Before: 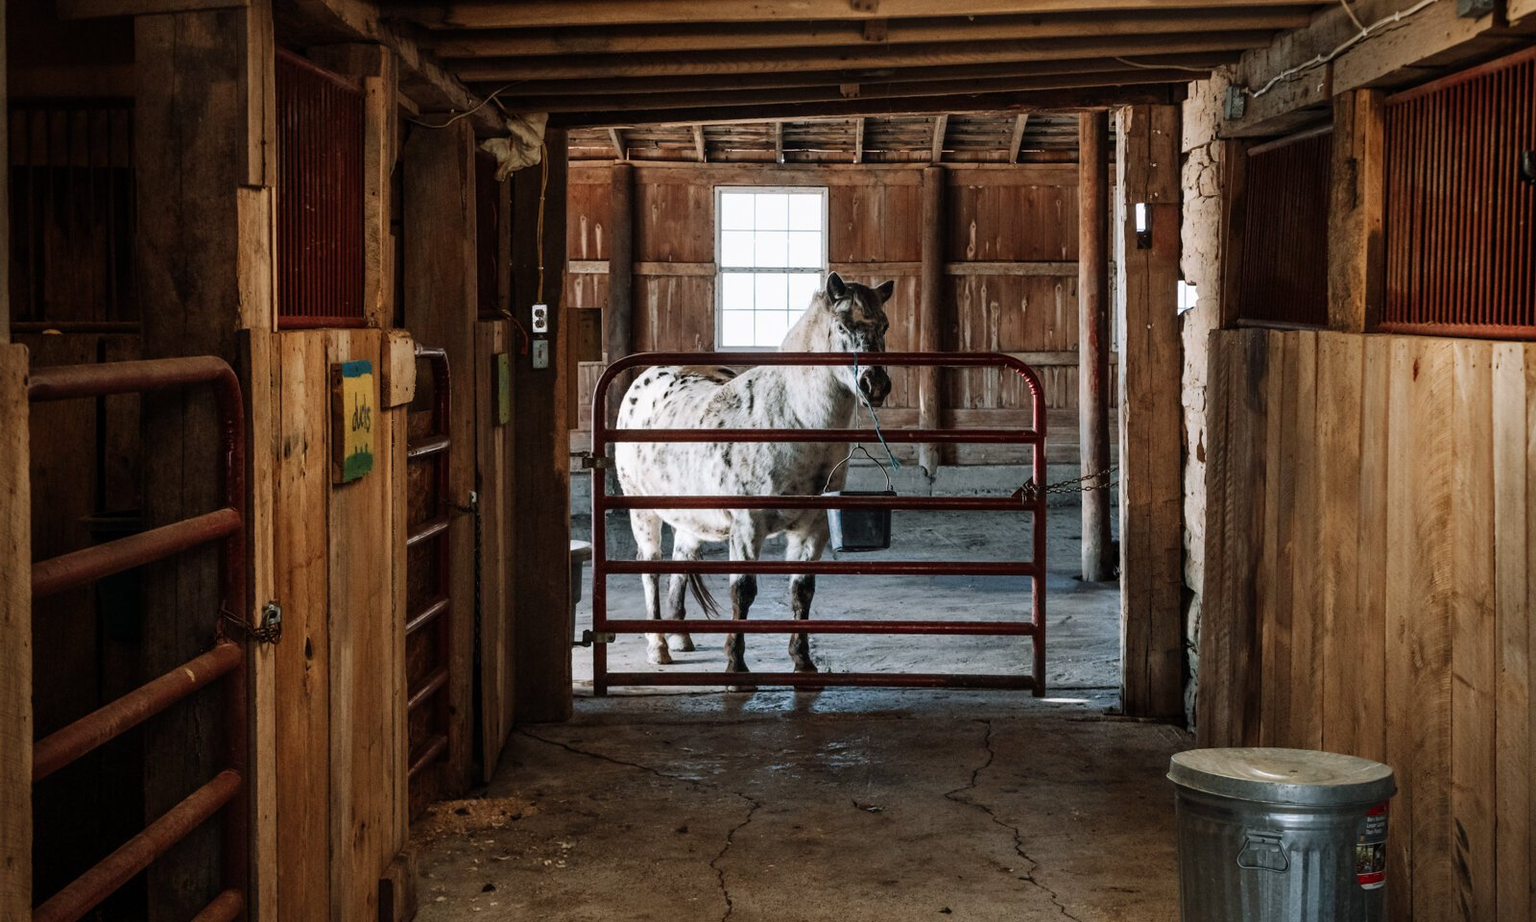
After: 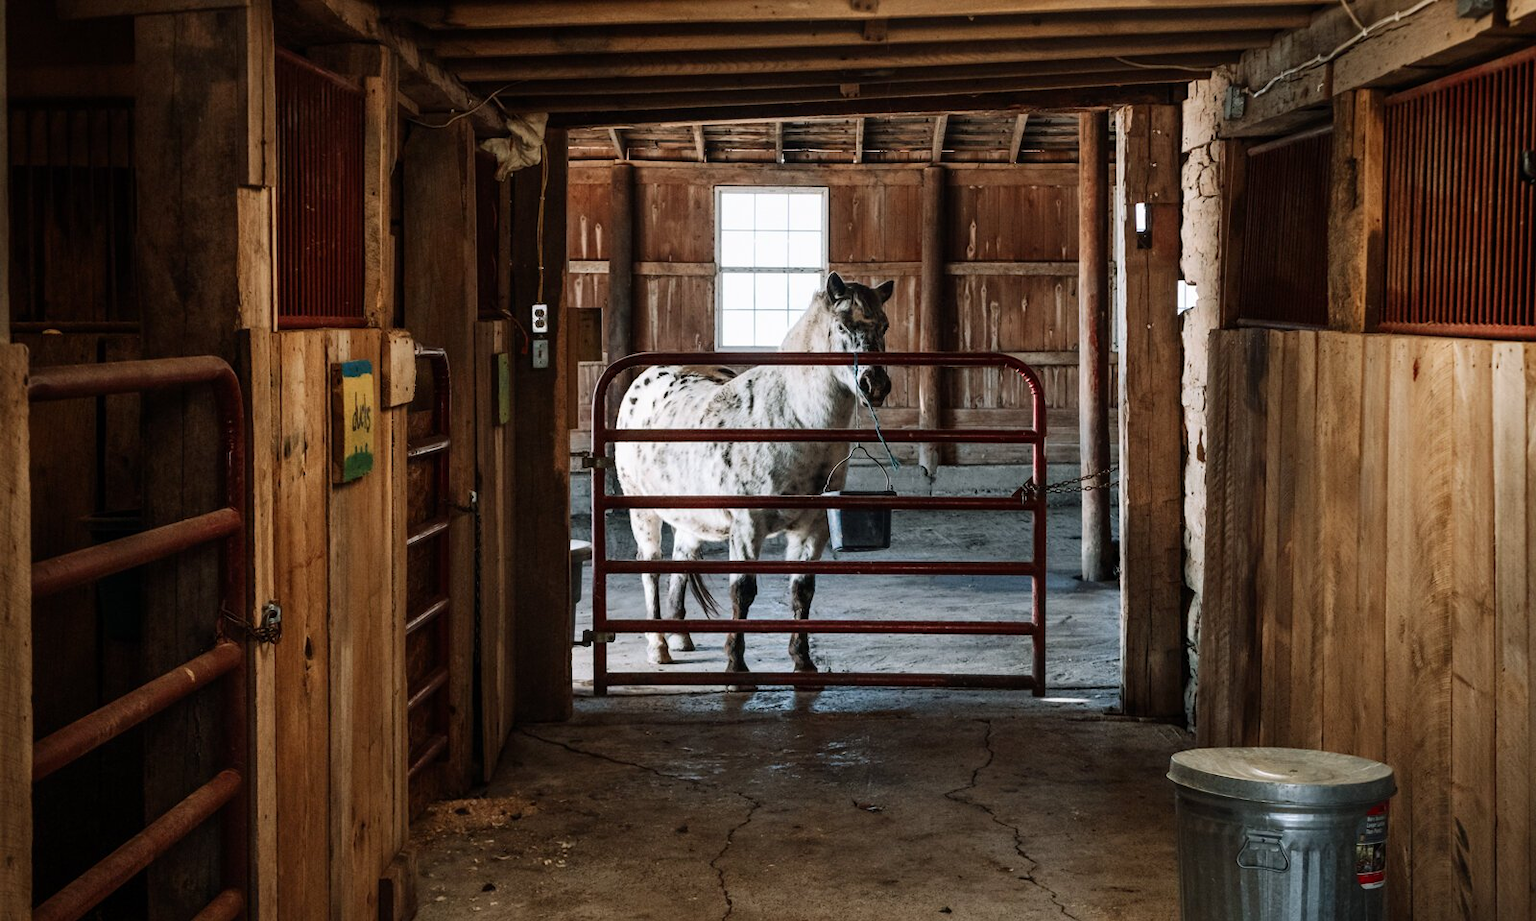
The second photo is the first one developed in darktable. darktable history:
contrast brightness saturation: contrast 0.102, brightness 0.016, saturation 0.016
